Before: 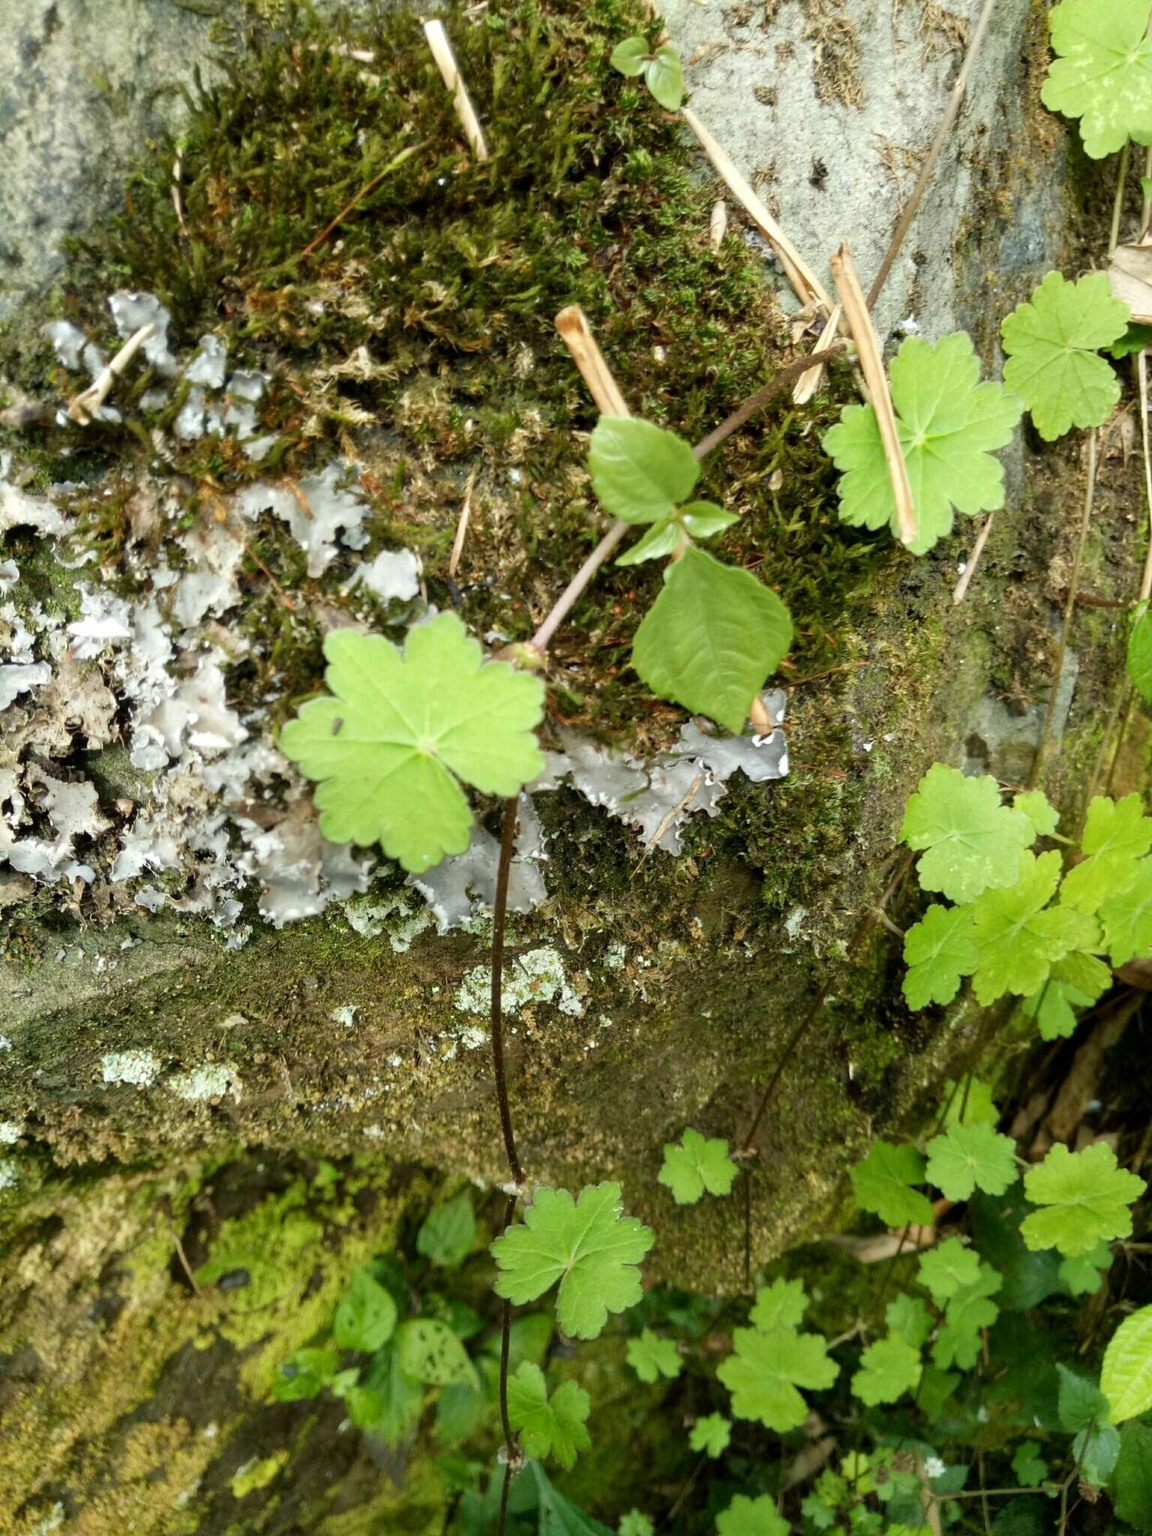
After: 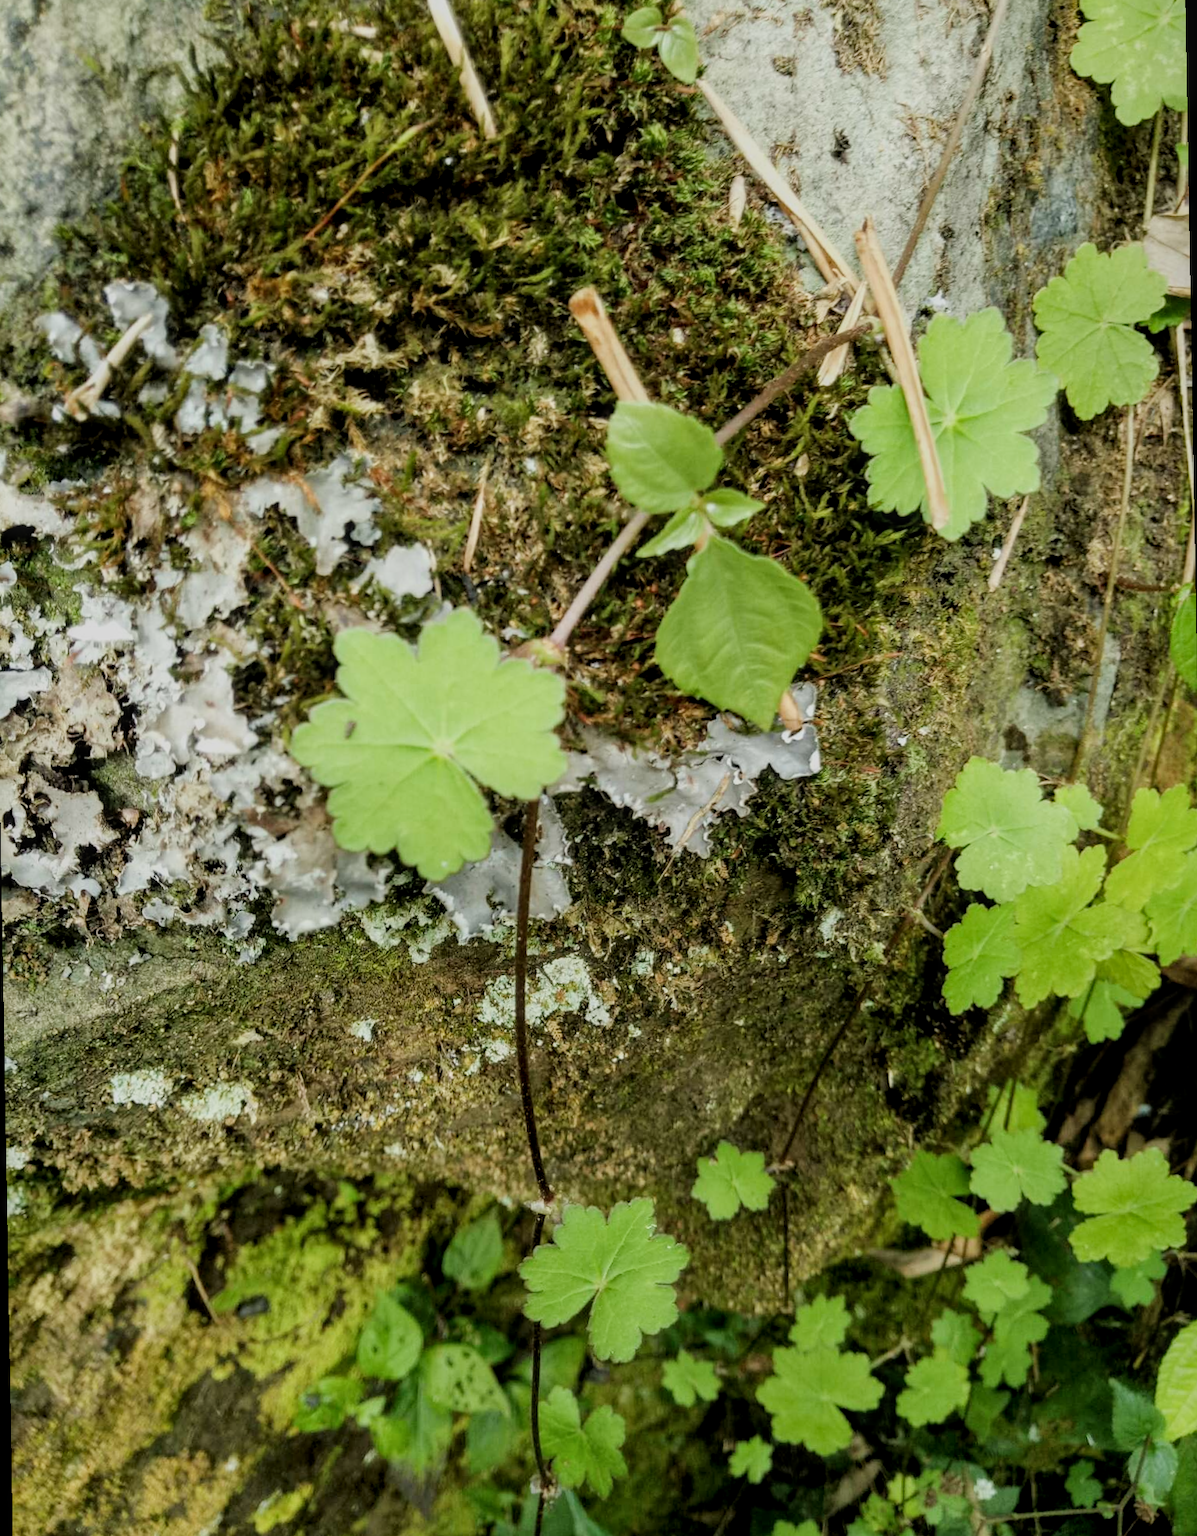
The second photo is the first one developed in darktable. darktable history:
local contrast: on, module defaults
filmic rgb: black relative exposure -7.65 EV, white relative exposure 4.56 EV, hardness 3.61
rotate and perspective: rotation -1°, crop left 0.011, crop right 0.989, crop top 0.025, crop bottom 0.975
